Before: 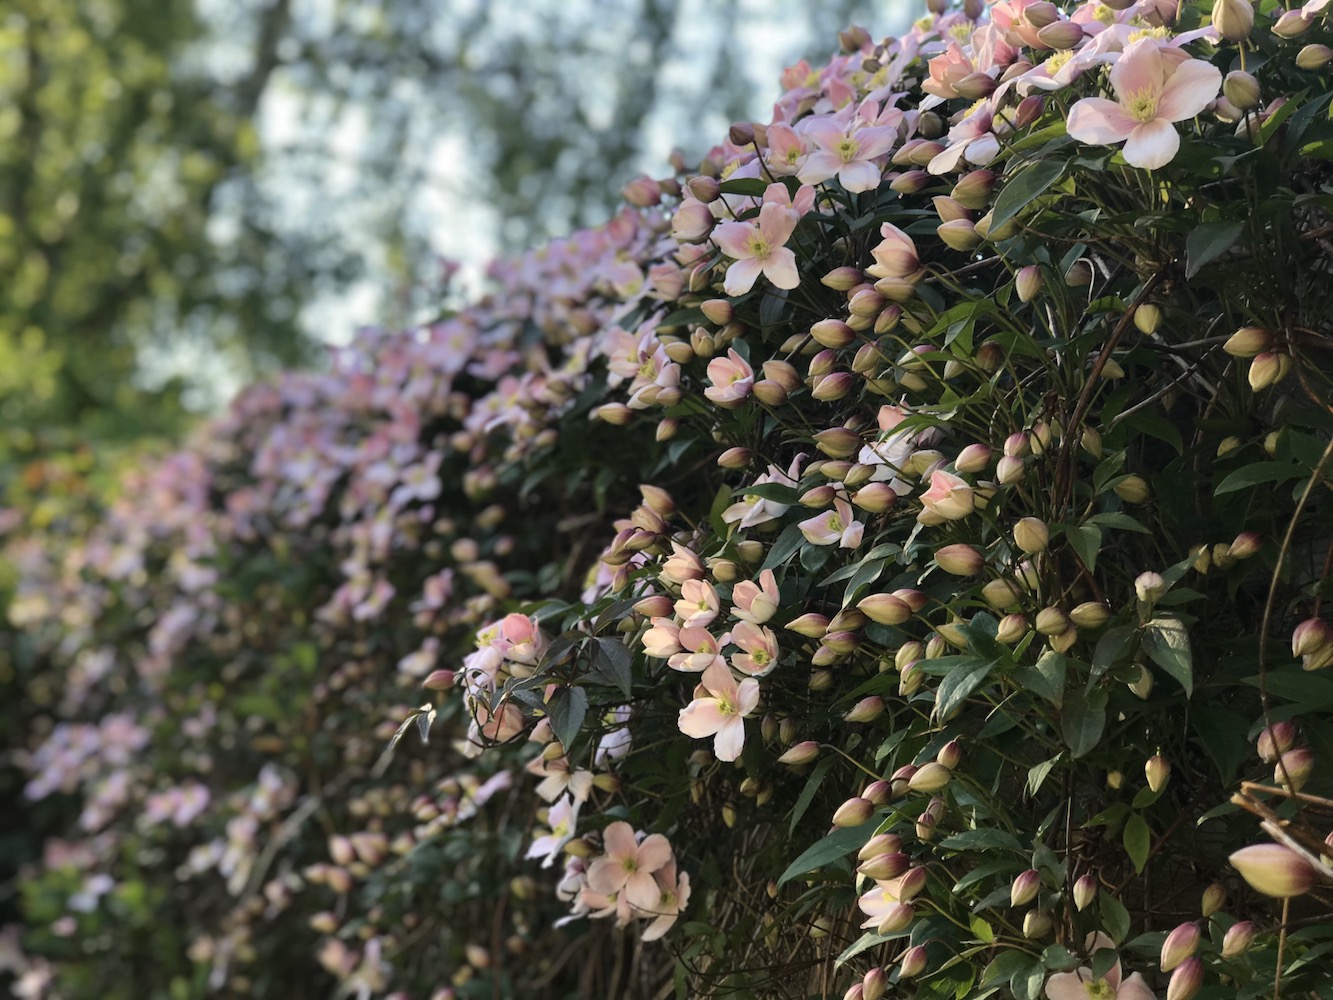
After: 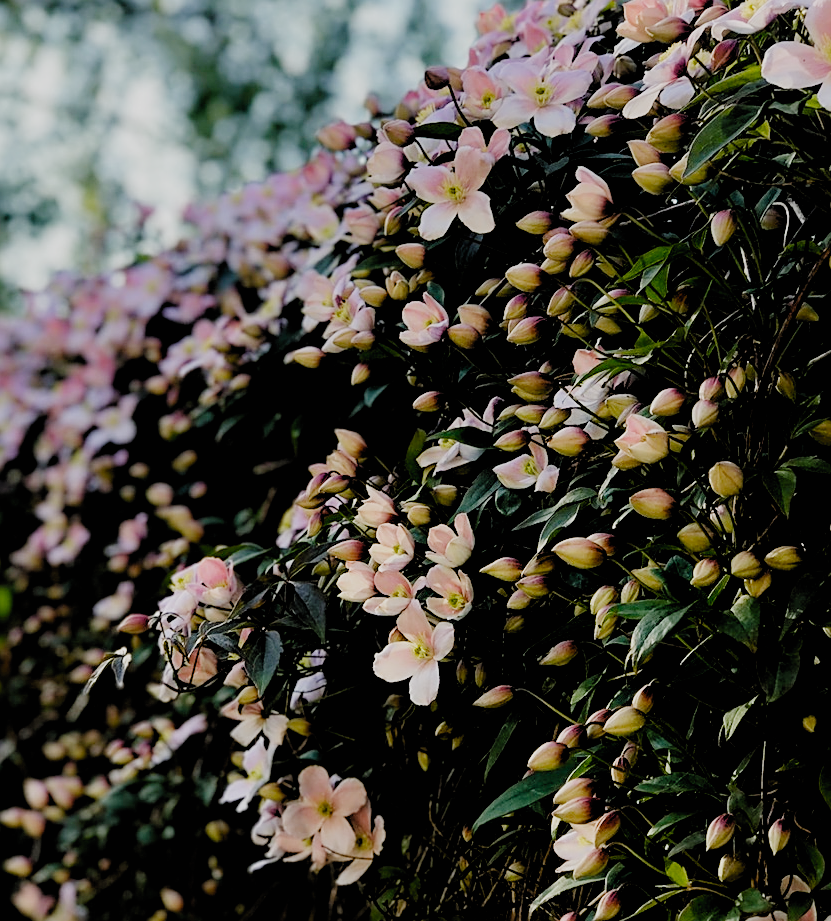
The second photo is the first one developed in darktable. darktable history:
sharpen: on, module defaults
crop and rotate: left 22.918%, top 5.629%, right 14.711%, bottom 2.247%
filmic rgb: black relative exposure -2.85 EV, white relative exposure 4.56 EV, hardness 1.77, contrast 1.25, preserve chrominance no, color science v5 (2021)
